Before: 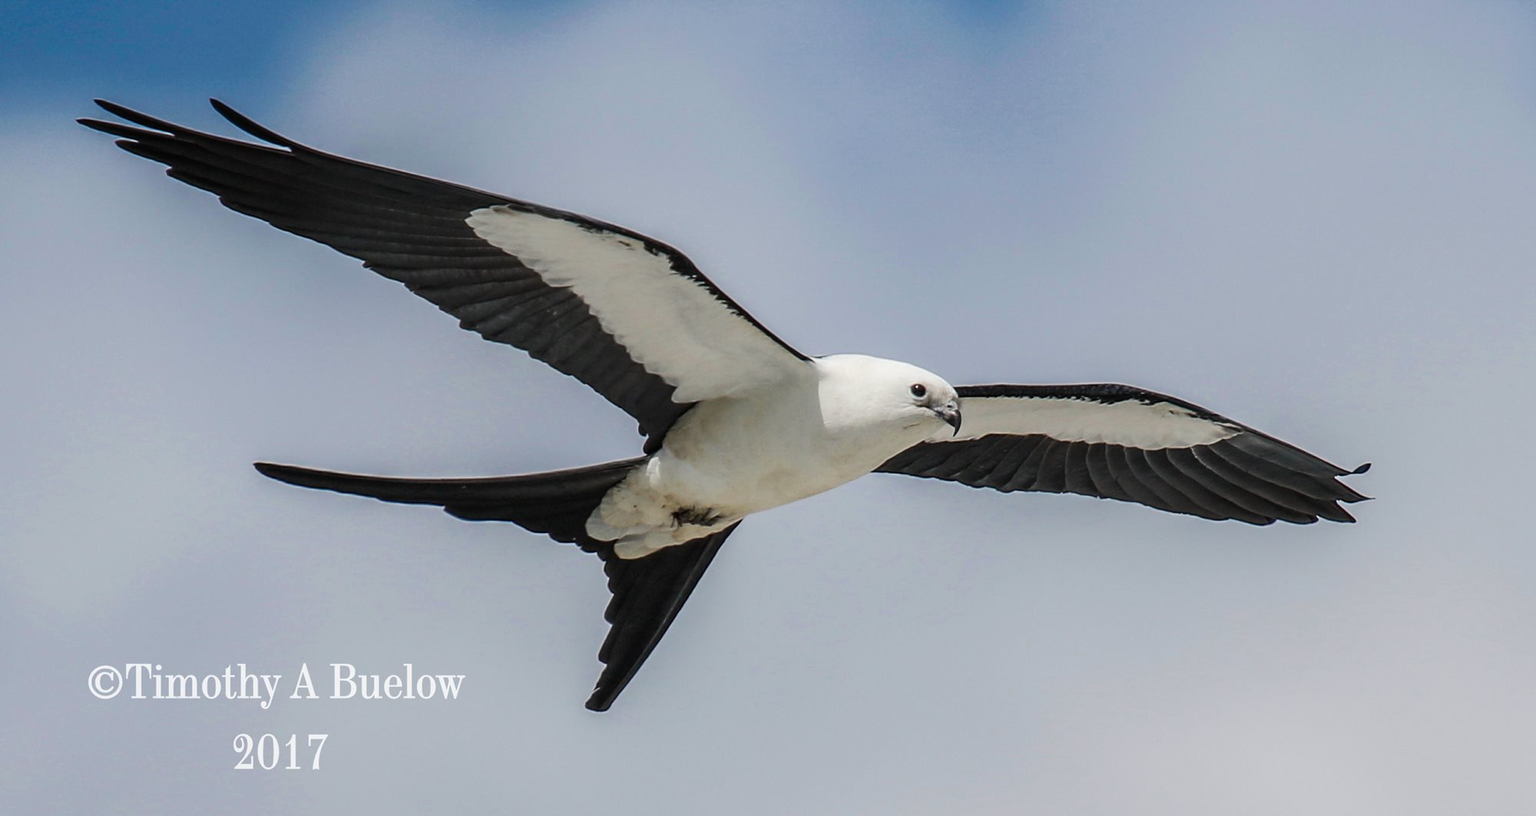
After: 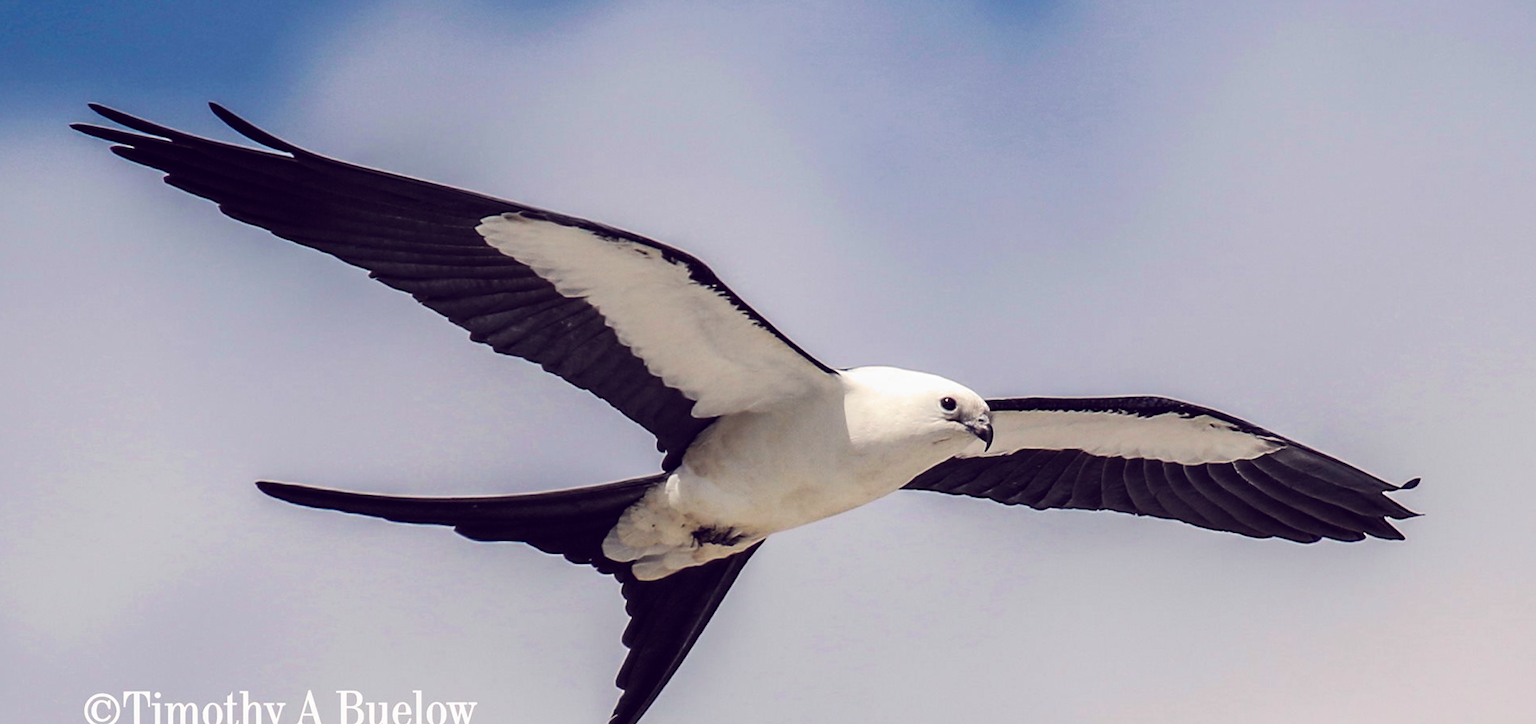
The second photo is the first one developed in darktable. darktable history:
crop and rotate: angle 0.2°, left 0.275%, right 3.127%, bottom 14.18%
exposure: compensate highlight preservation false
color balance: lift [1.001, 0.997, 0.99, 1.01], gamma [1.007, 1, 0.975, 1.025], gain [1, 1.065, 1.052, 0.935], contrast 13.25%
filmic rgb: middle gray luminance 18.42%, black relative exposure -11.45 EV, white relative exposure 2.55 EV, threshold 6 EV, target black luminance 0%, hardness 8.41, latitude 99%, contrast 1.084, shadows ↔ highlights balance 0.505%, add noise in highlights 0, preserve chrominance max RGB, color science v3 (2019), use custom middle-gray values true, iterations of high-quality reconstruction 0, contrast in highlights soft, enable highlight reconstruction true
